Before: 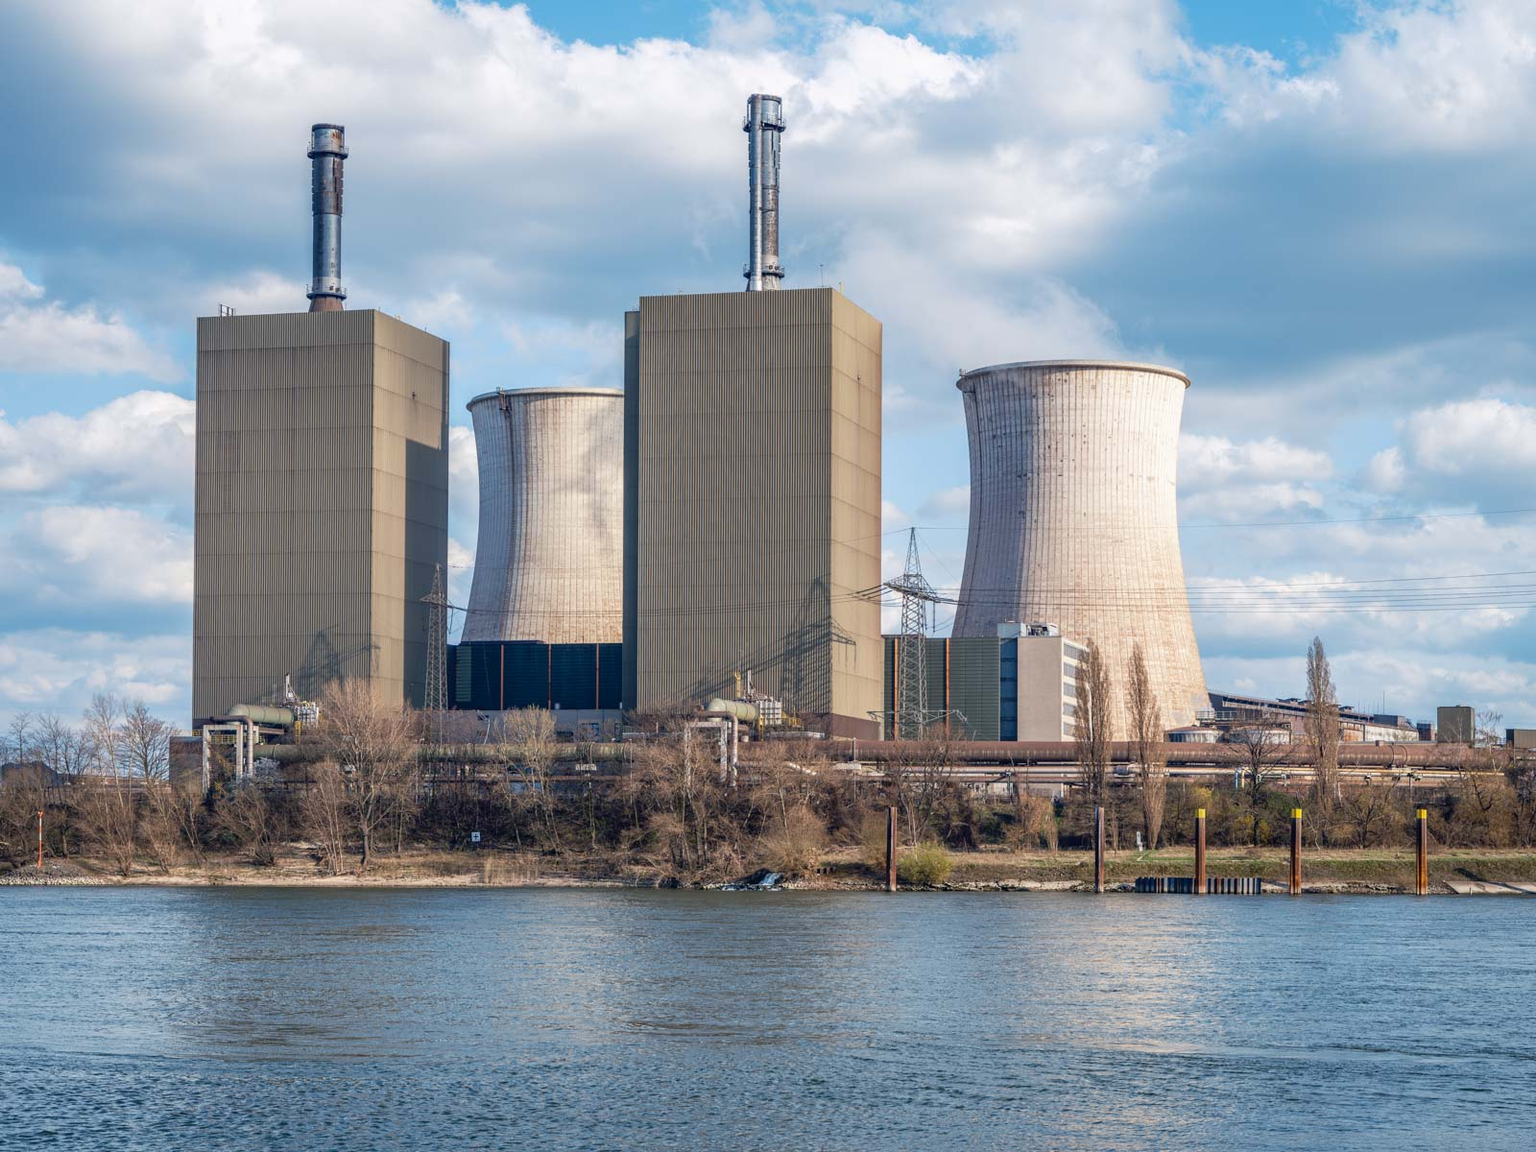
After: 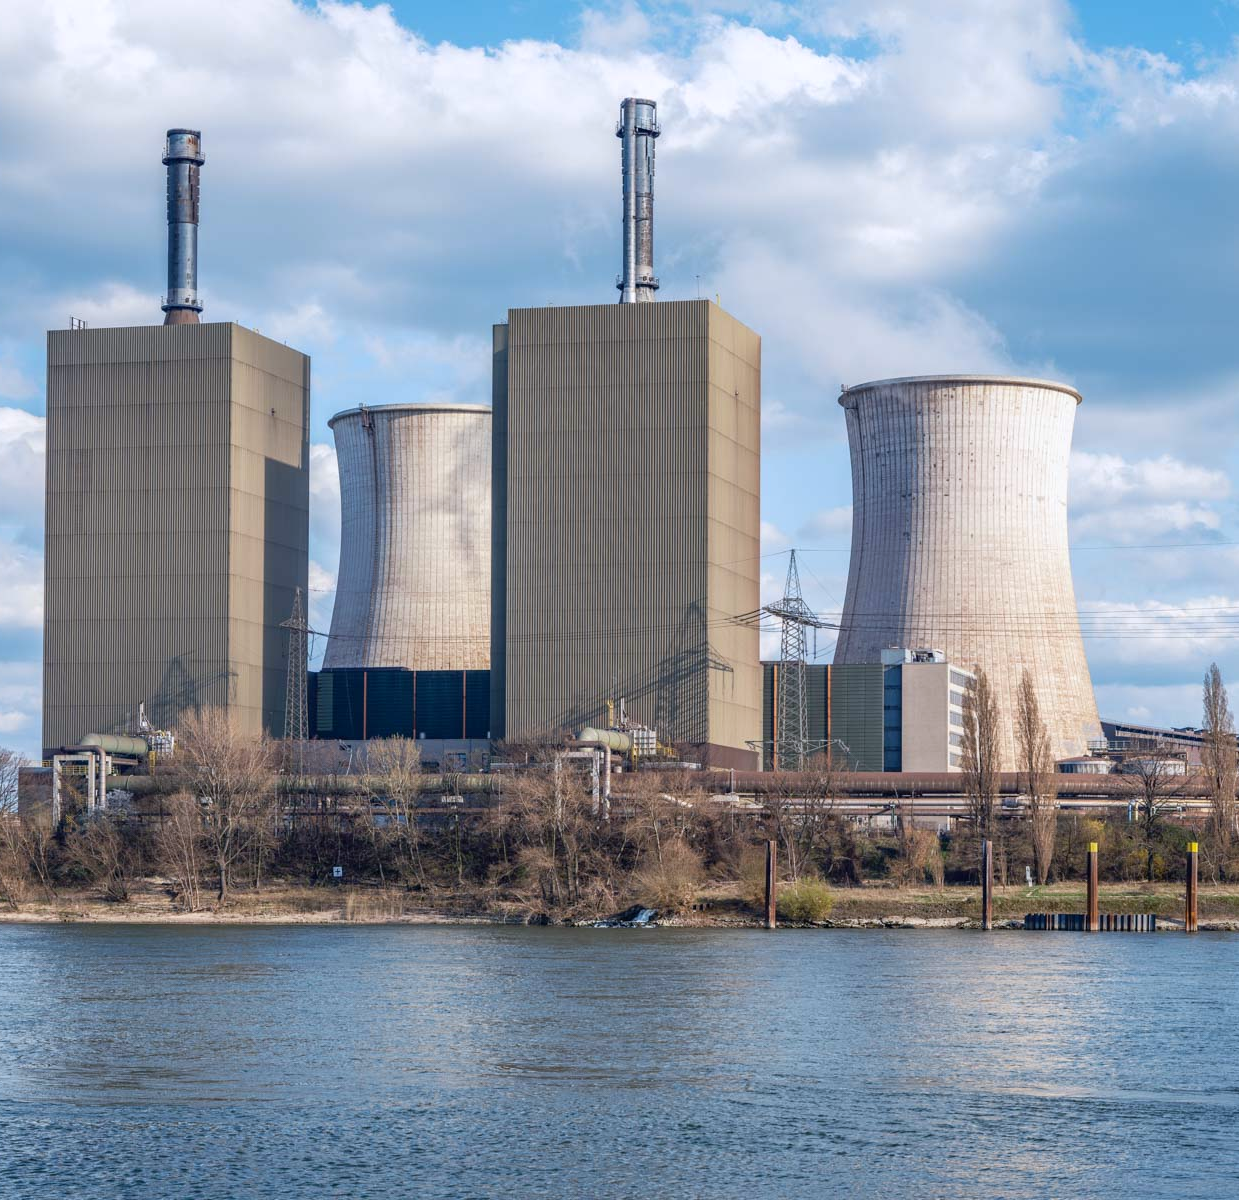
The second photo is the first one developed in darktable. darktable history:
crop: left 9.88%, right 12.664%
white balance: red 0.983, blue 1.036
